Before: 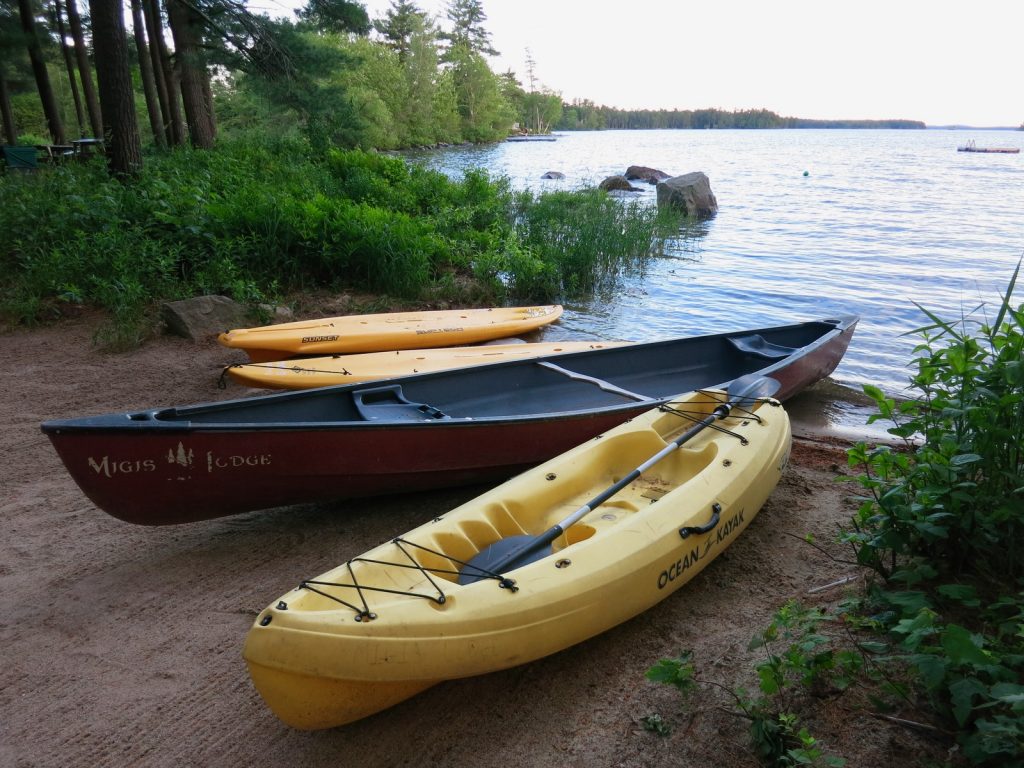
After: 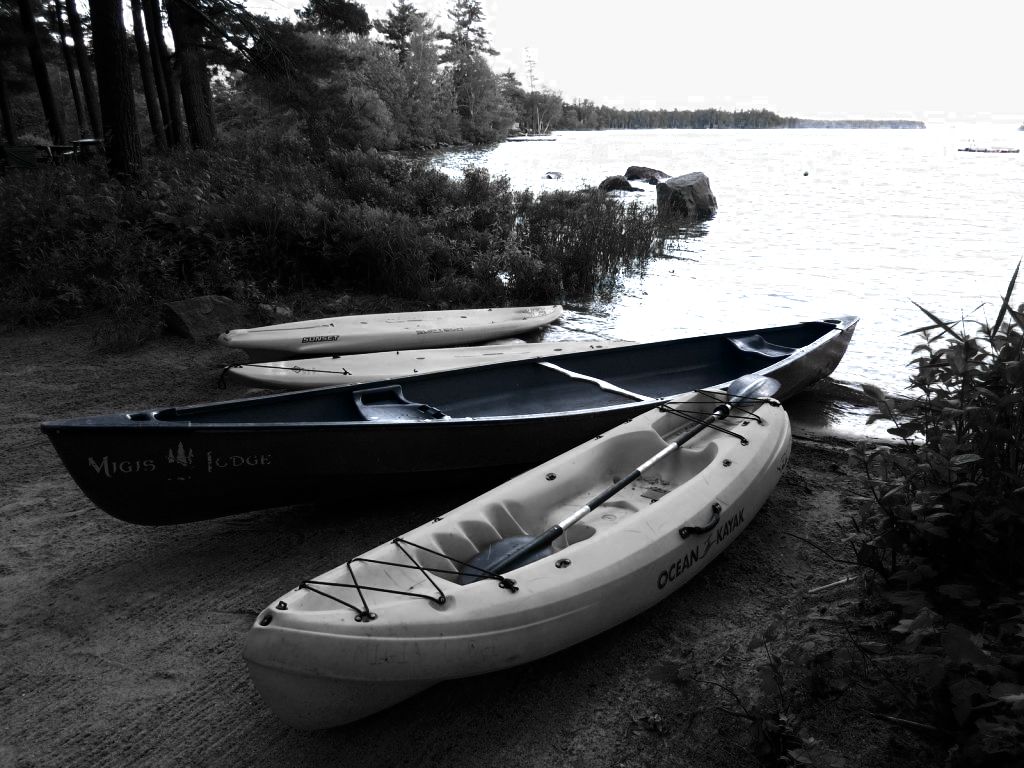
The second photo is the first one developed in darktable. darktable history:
color zones: curves: ch0 [(0, 0.613) (0.01, 0.613) (0.245, 0.448) (0.498, 0.529) (0.642, 0.665) (0.879, 0.777) (0.99, 0.613)]; ch1 [(0, 0.272) (0.219, 0.127) (0.724, 0.346)], mix 100.92%
contrast brightness saturation: contrast 0.217, brightness -0.189, saturation 0.24
